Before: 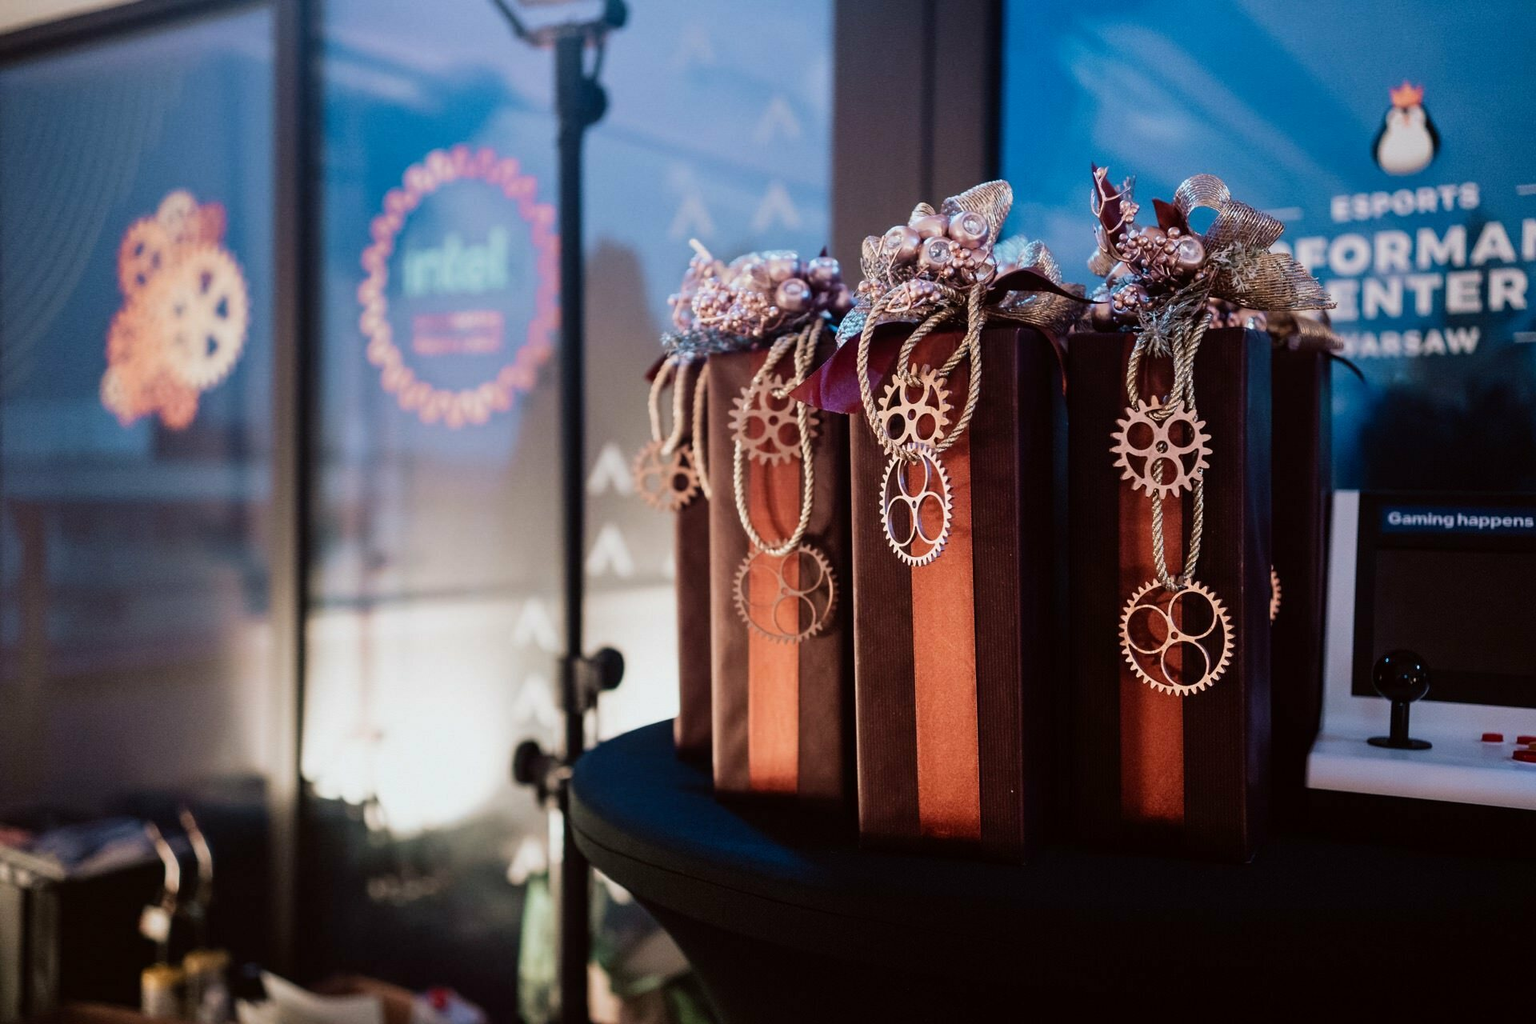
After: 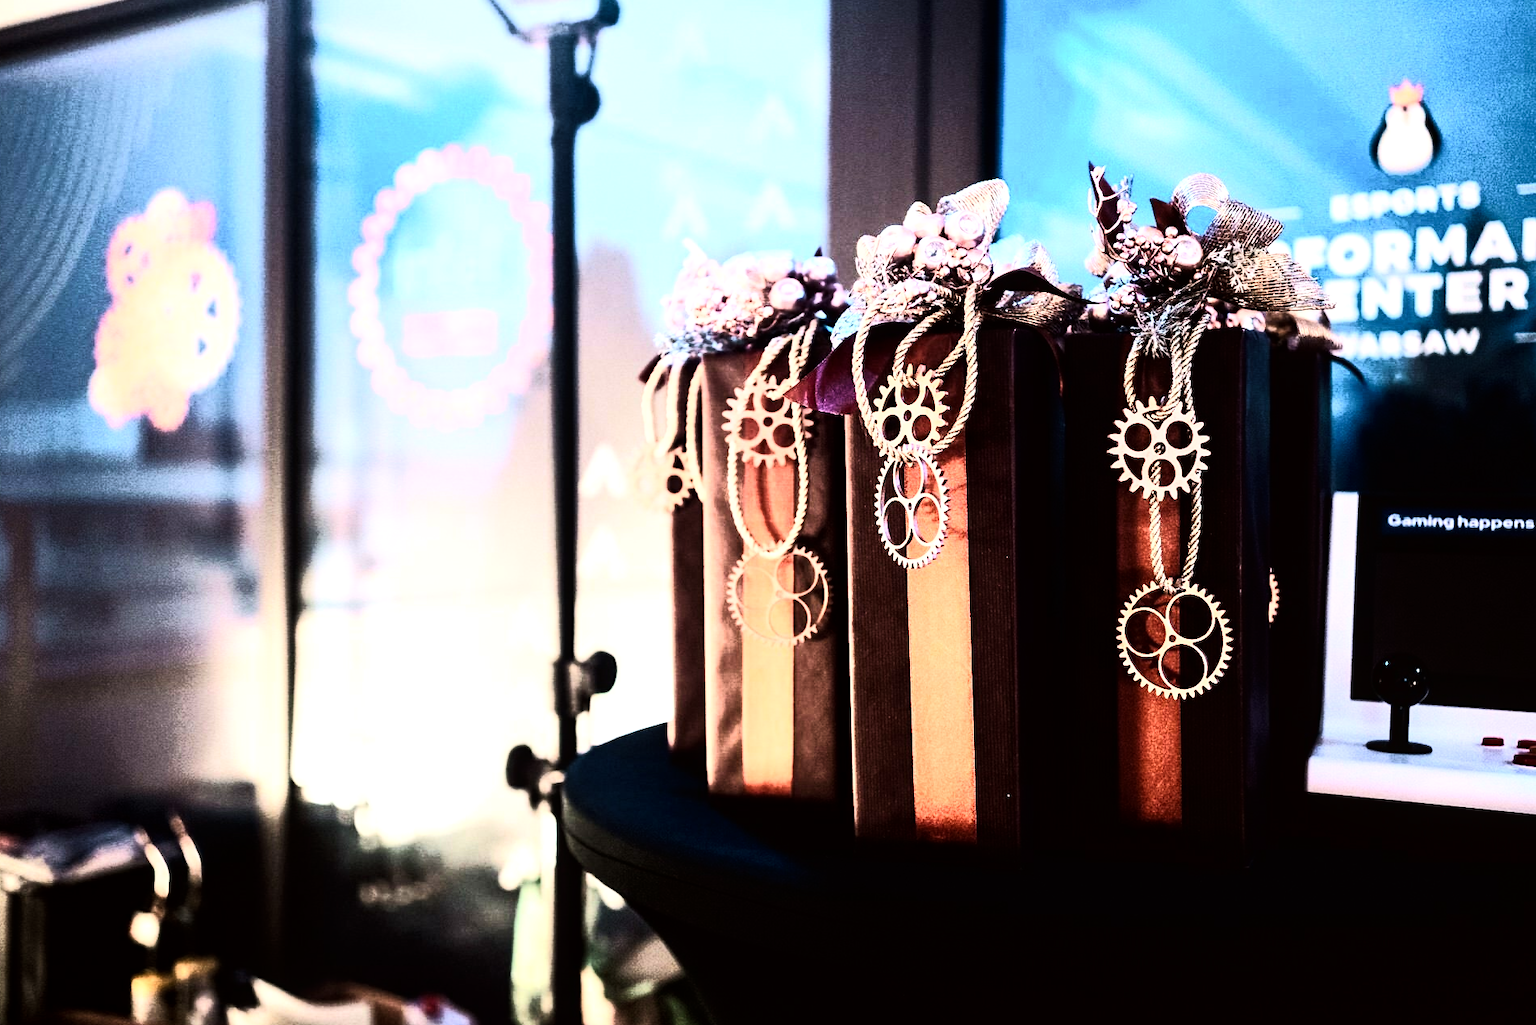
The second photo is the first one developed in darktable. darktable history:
velvia: strength 9.98%
base curve: curves: ch0 [(0, 0) (0, 0) (0.002, 0.001) (0.008, 0.003) (0.019, 0.011) (0.037, 0.037) (0.064, 0.11) (0.102, 0.232) (0.152, 0.379) (0.216, 0.524) (0.296, 0.665) (0.394, 0.789) (0.512, 0.881) (0.651, 0.945) (0.813, 0.986) (1, 1)]
tone curve: curves: ch0 [(0, 0) (0.003, 0.003) (0.011, 0.008) (0.025, 0.018) (0.044, 0.04) (0.069, 0.062) (0.1, 0.09) (0.136, 0.121) (0.177, 0.158) (0.224, 0.197) (0.277, 0.255) (0.335, 0.314) (0.399, 0.391) (0.468, 0.496) (0.543, 0.683) (0.623, 0.801) (0.709, 0.883) (0.801, 0.94) (0.898, 0.984) (1, 1)], color space Lab, independent channels, preserve colors none
crop and rotate: left 0.816%, top 0.305%, bottom 0.35%
exposure: exposure 0.267 EV, compensate exposure bias true, compensate highlight preservation false
local contrast: highlights 104%, shadows 97%, detail 119%, midtone range 0.2
